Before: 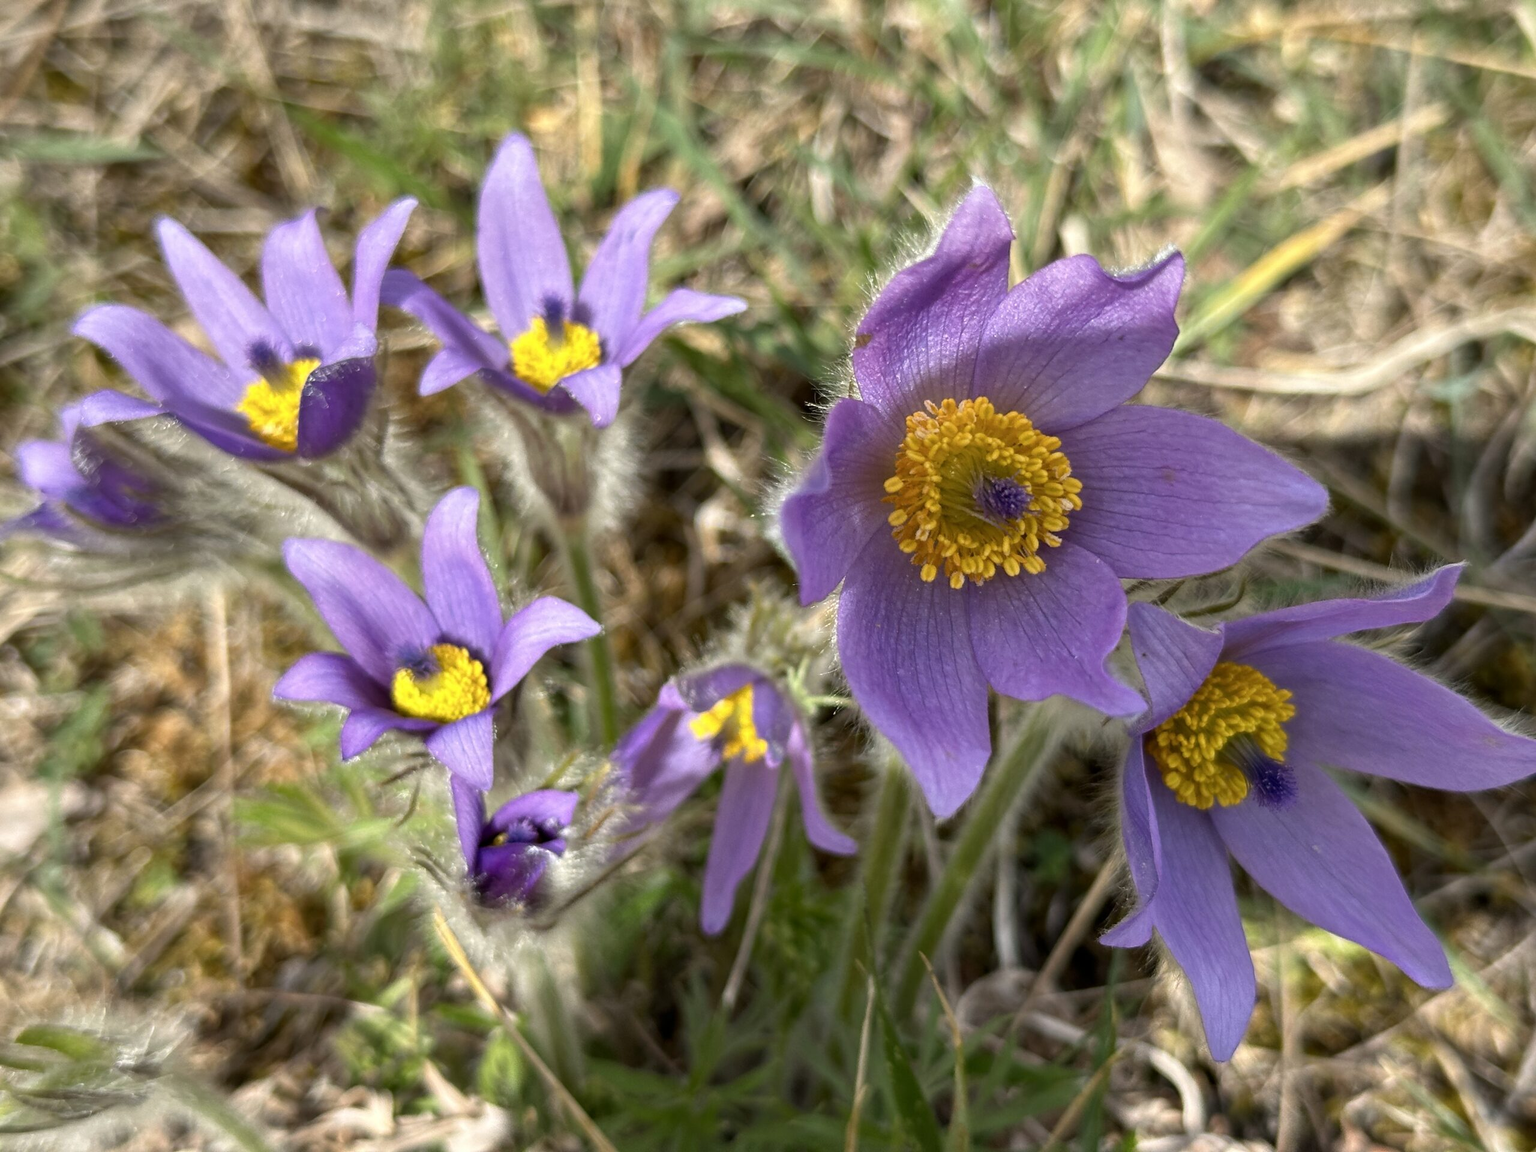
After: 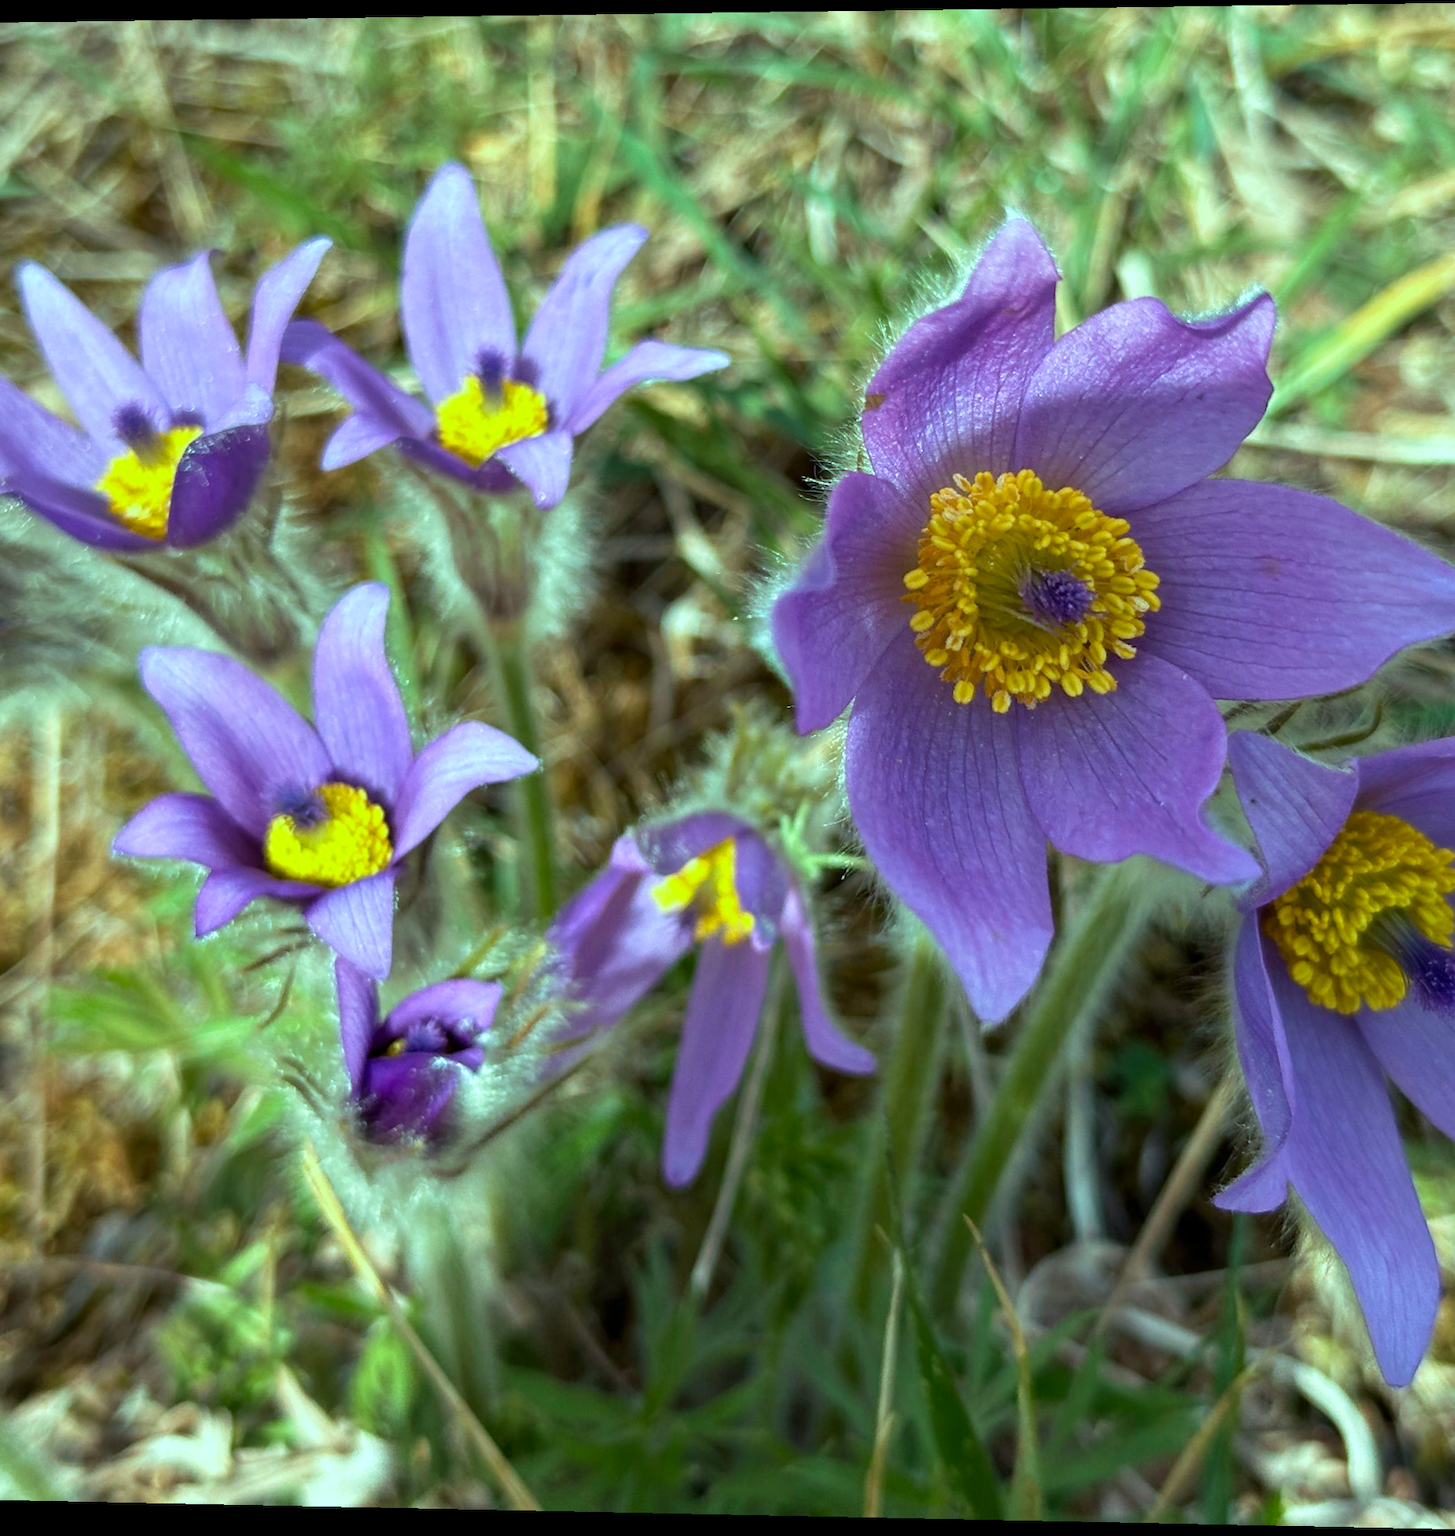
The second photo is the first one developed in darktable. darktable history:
velvia: on, module defaults
crop and rotate: left 14.292%, right 19.041%
rotate and perspective: rotation 0.128°, lens shift (vertical) -0.181, lens shift (horizontal) -0.044, shear 0.001, automatic cropping off
color balance rgb: shadows lift › chroma 7.23%, shadows lift › hue 246.48°, highlights gain › chroma 5.38%, highlights gain › hue 196.93°, white fulcrum 1 EV
